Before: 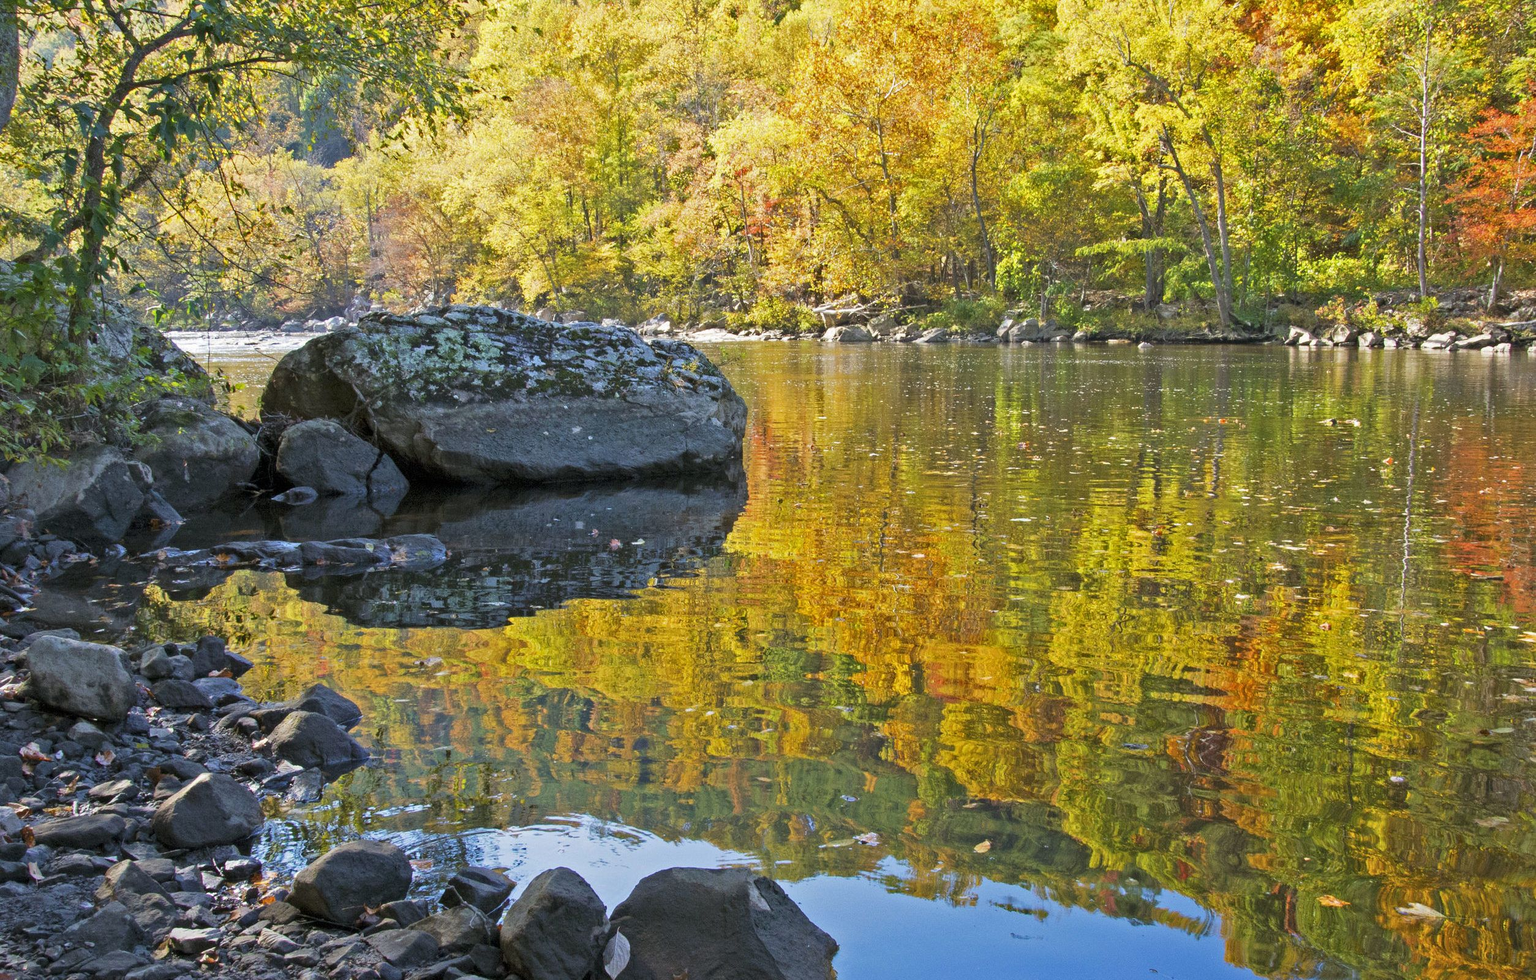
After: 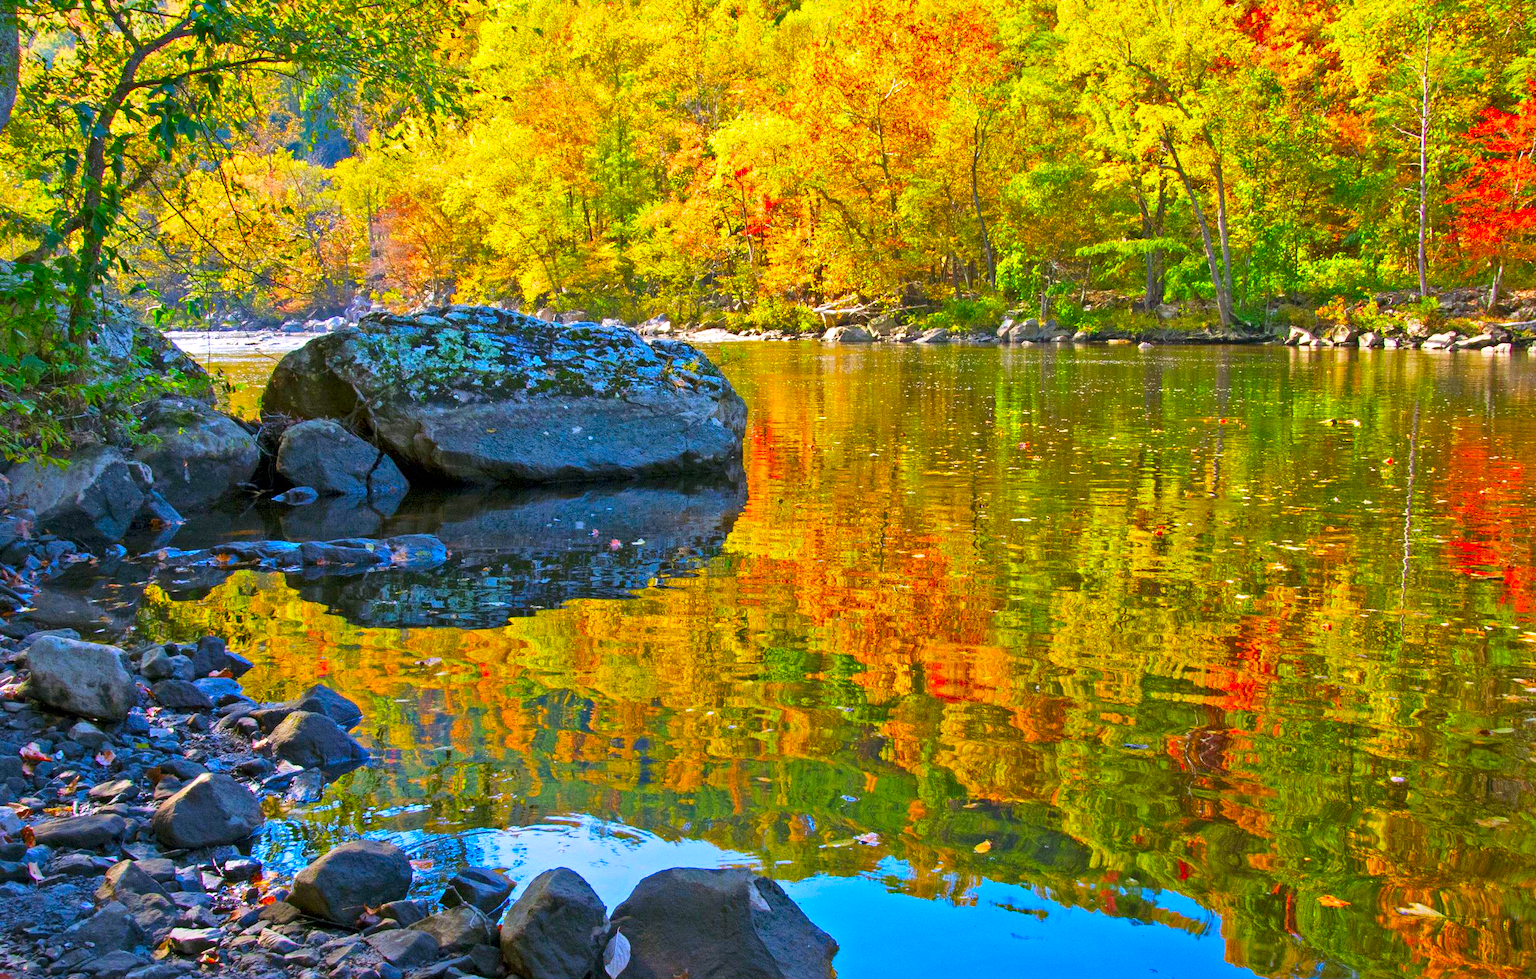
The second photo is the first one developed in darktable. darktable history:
exposure: exposure 0.15 EV, compensate highlight preservation false
color correction: highlights a* 1.59, highlights b* -1.7, saturation 2.48
local contrast: mode bilateral grid, contrast 20, coarseness 50, detail 120%, midtone range 0.2
